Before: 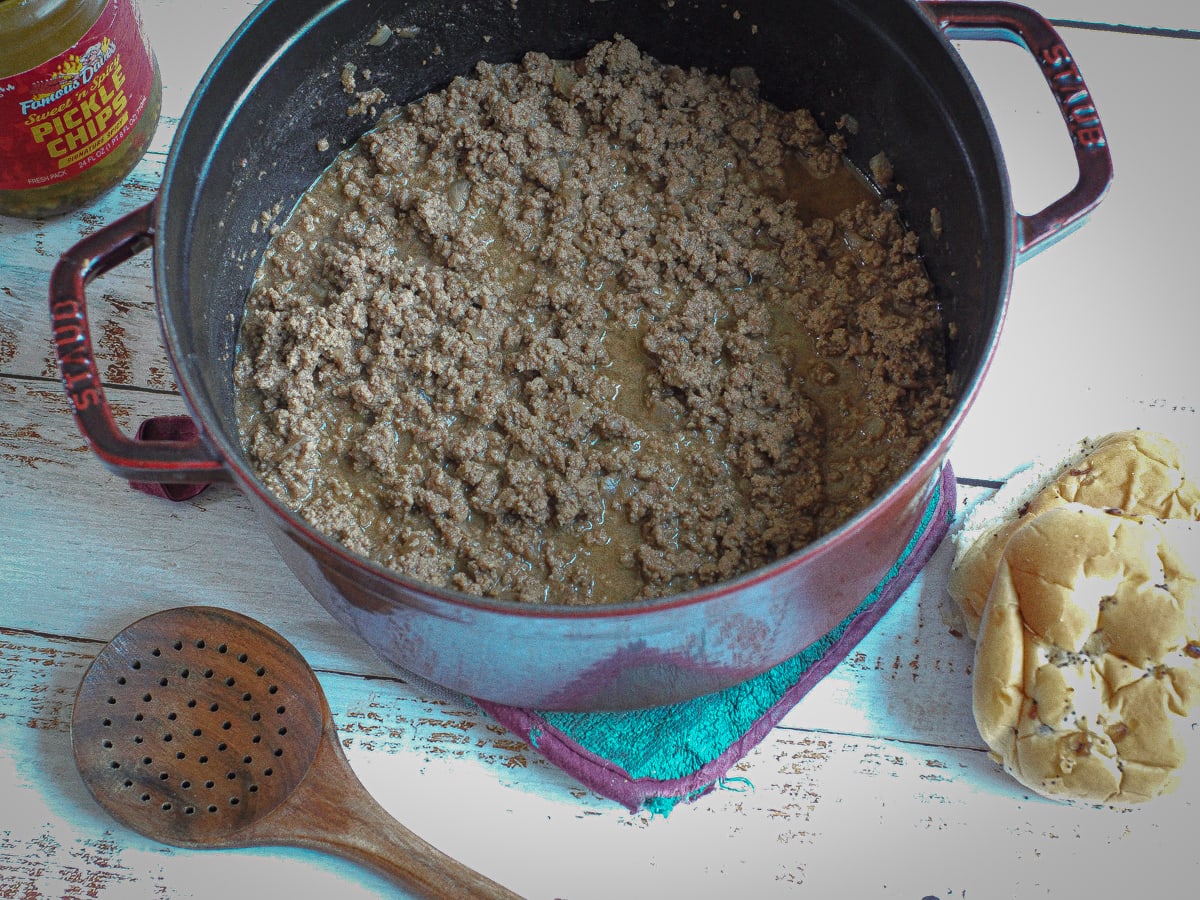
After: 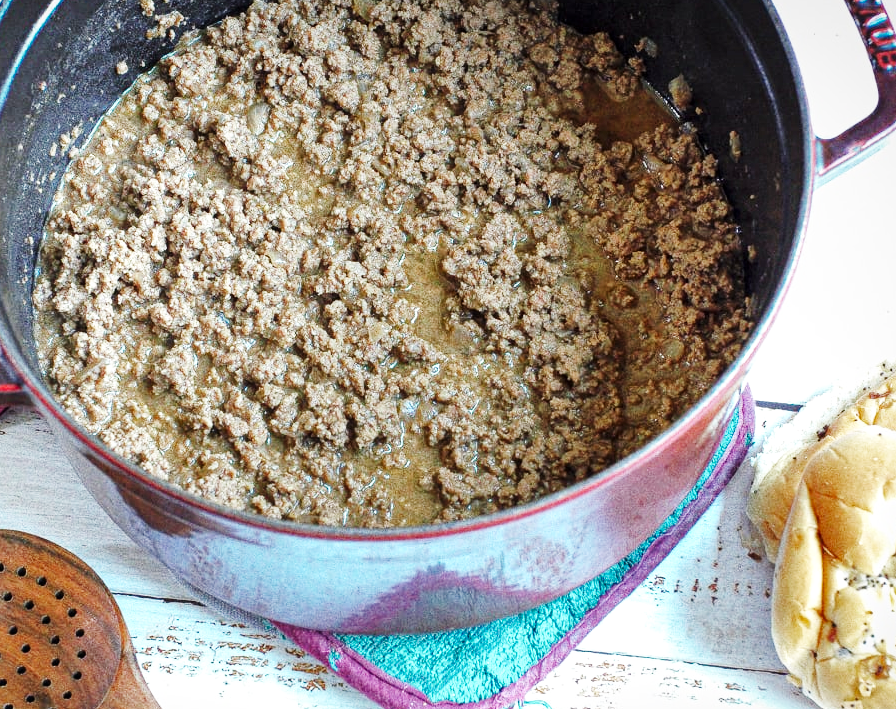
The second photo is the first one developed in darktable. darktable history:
local contrast: mode bilateral grid, contrast 20, coarseness 51, detail 130%, midtone range 0.2
base curve: curves: ch0 [(0, 0.003) (0.001, 0.002) (0.006, 0.004) (0.02, 0.022) (0.048, 0.086) (0.094, 0.234) (0.162, 0.431) (0.258, 0.629) (0.385, 0.8) (0.548, 0.918) (0.751, 0.988) (1, 1)], preserve colors none
crop: left 16.794%, top 8.62%, right 8.474%, bottom 12.575%
